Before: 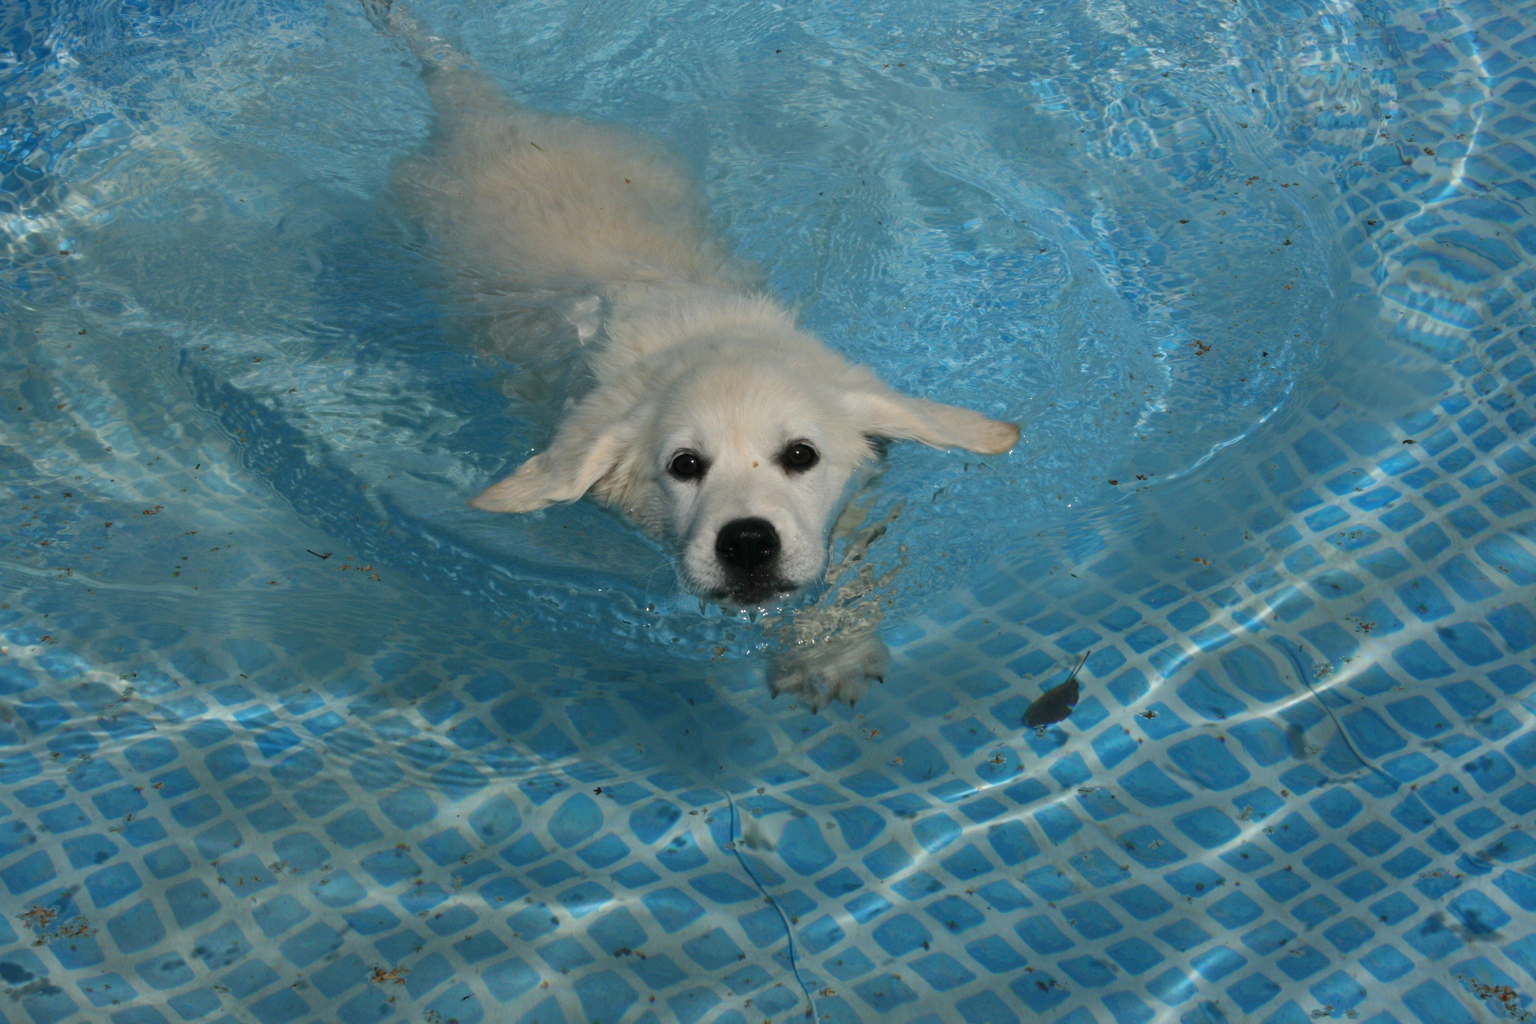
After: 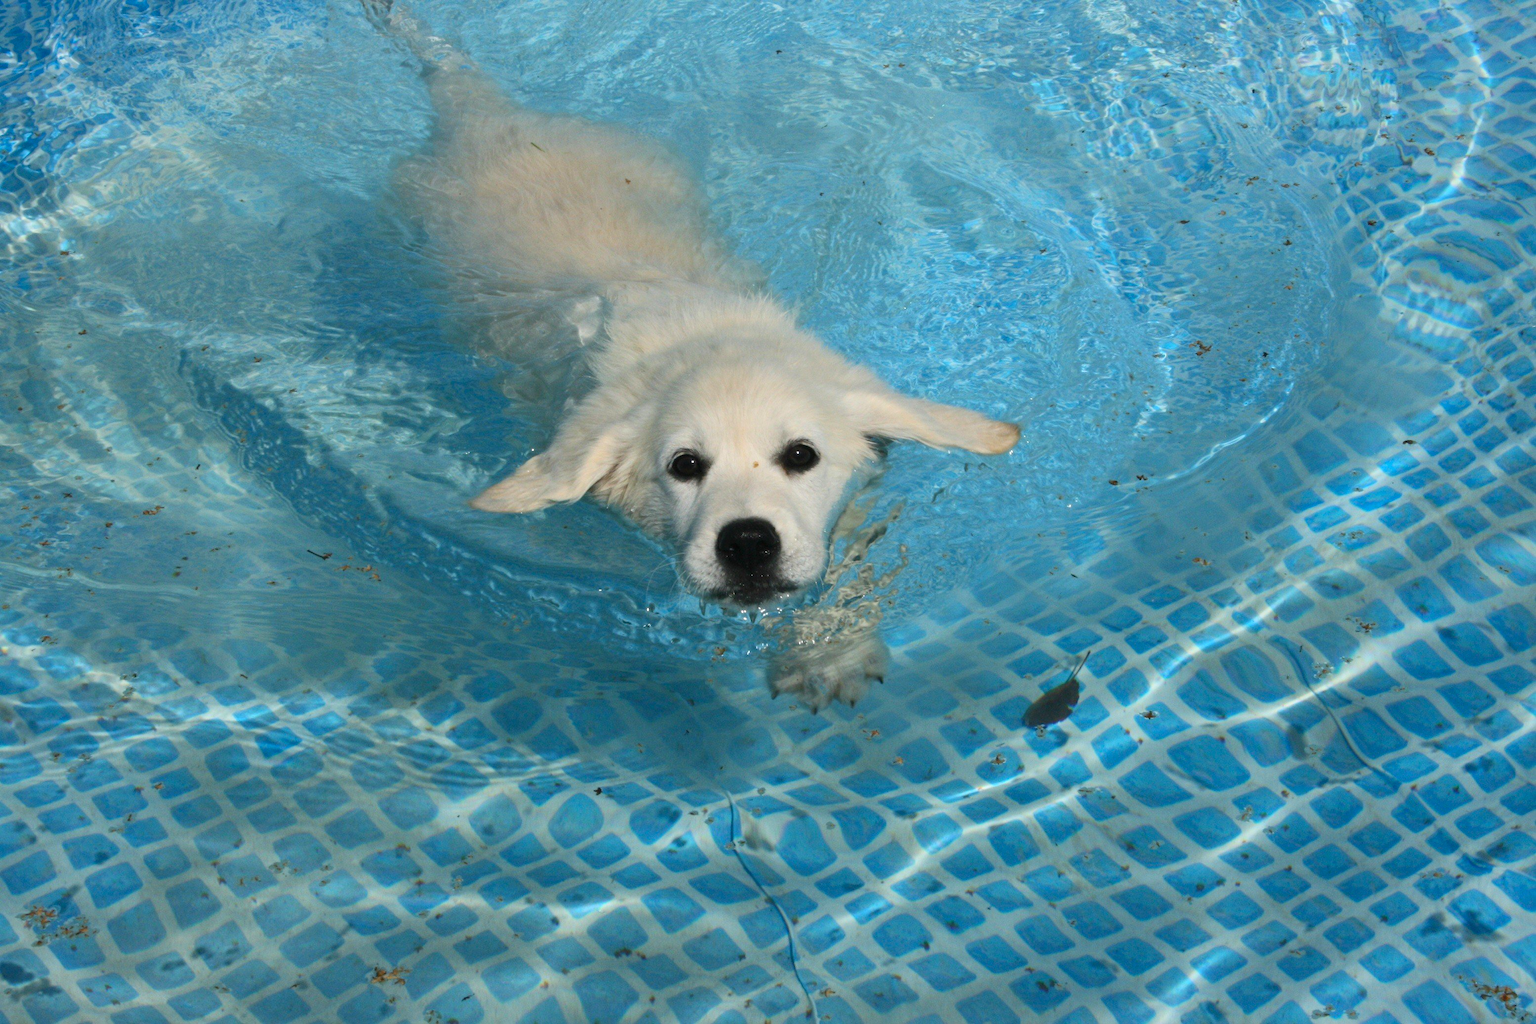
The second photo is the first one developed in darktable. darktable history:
contrast brightness saturation: contrast 0.2, brightness 0.157, saturation 0.229
